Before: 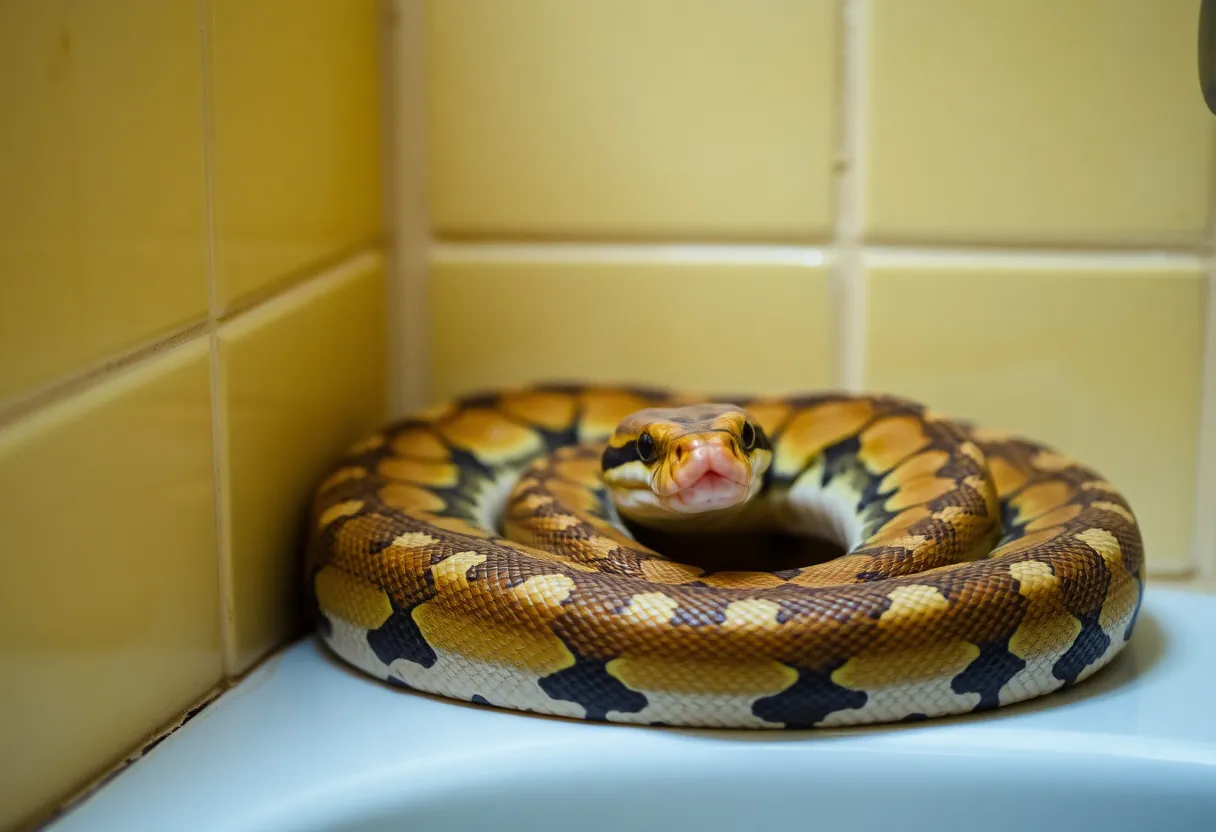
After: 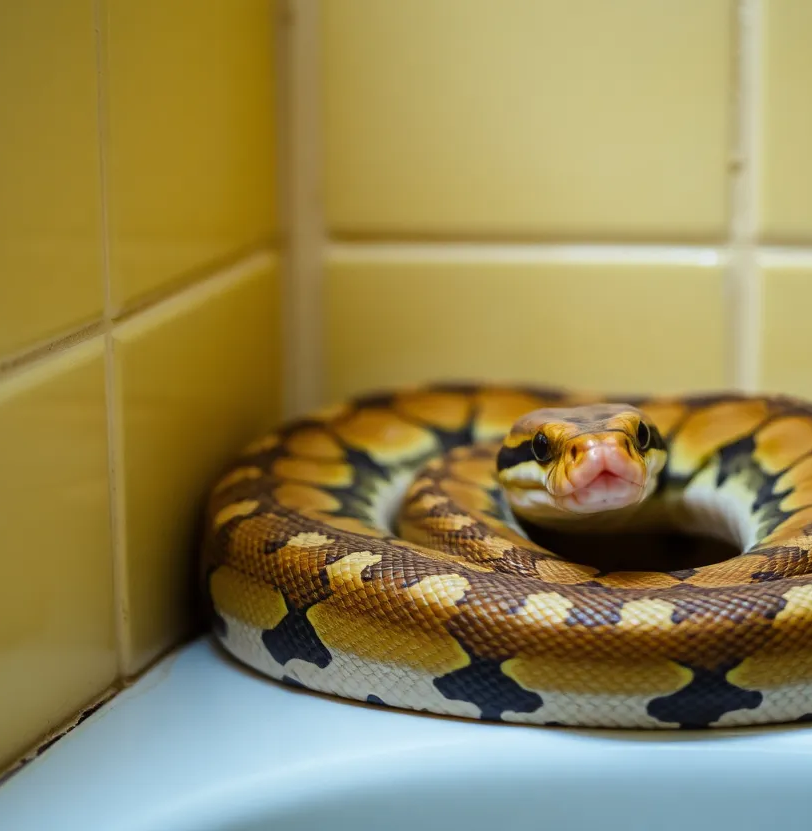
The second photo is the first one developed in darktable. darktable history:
crop and rotate: left 8.704%, right 24.501%
